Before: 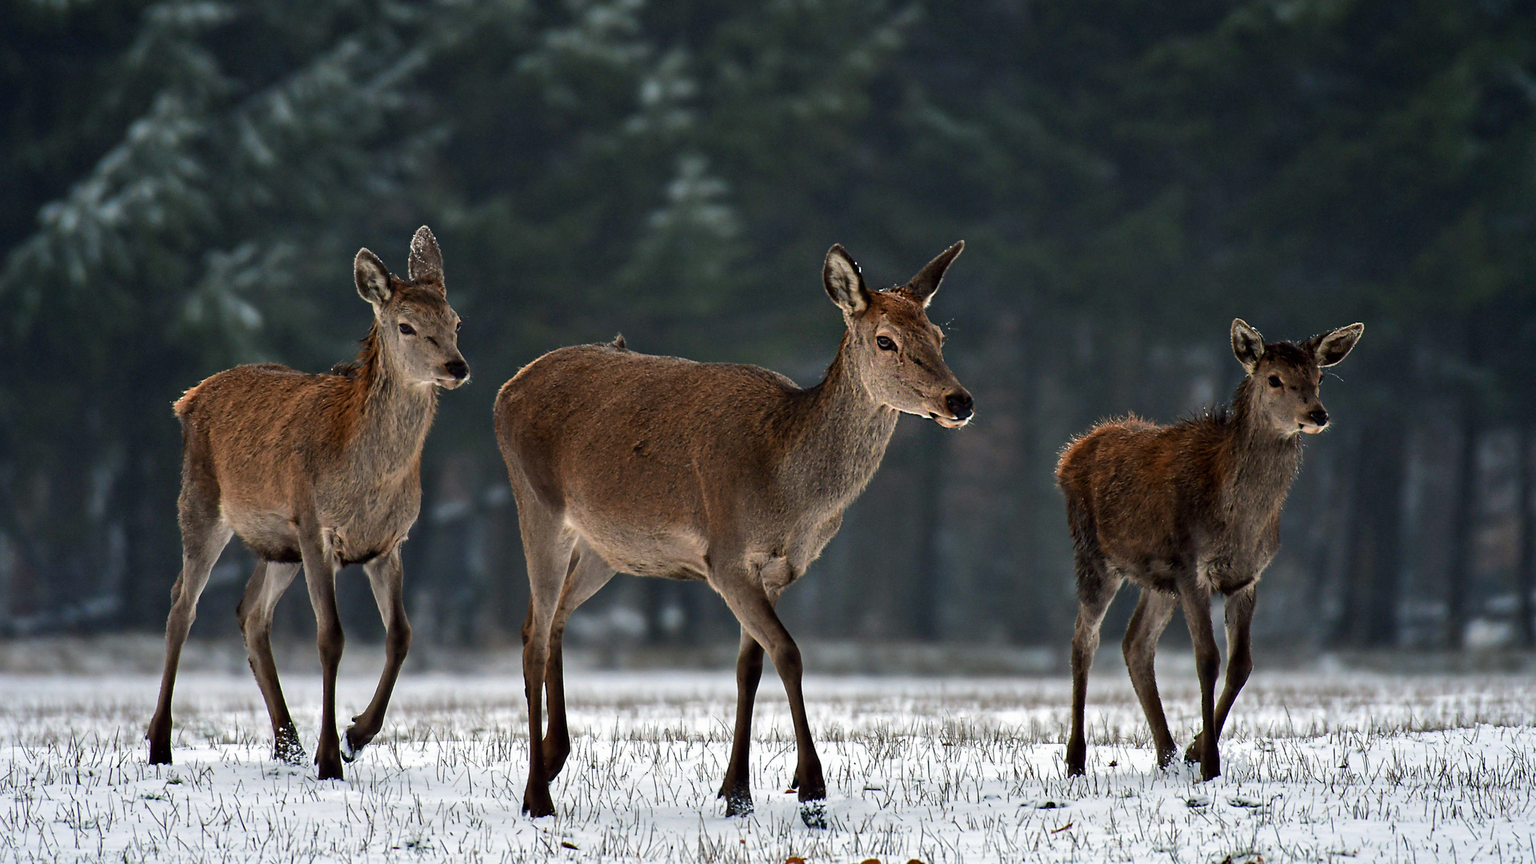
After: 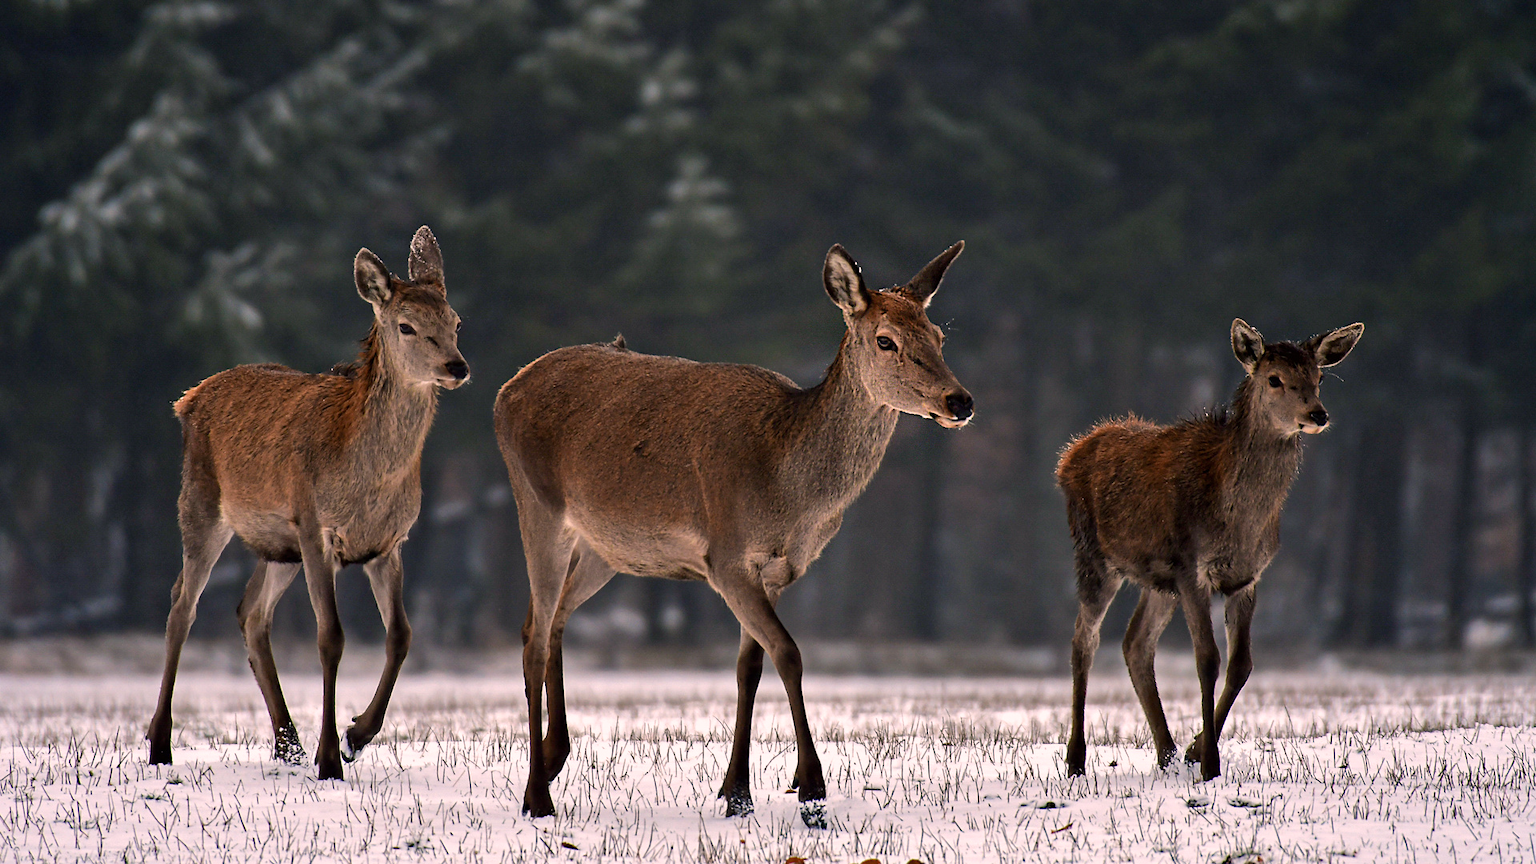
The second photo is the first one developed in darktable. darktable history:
tone equalizer: edges refinement/feathering 500, mask exposure compensation -1.57 EV, preserve details no
color correction: highlights a* 12.14, highlights b* 5.4
